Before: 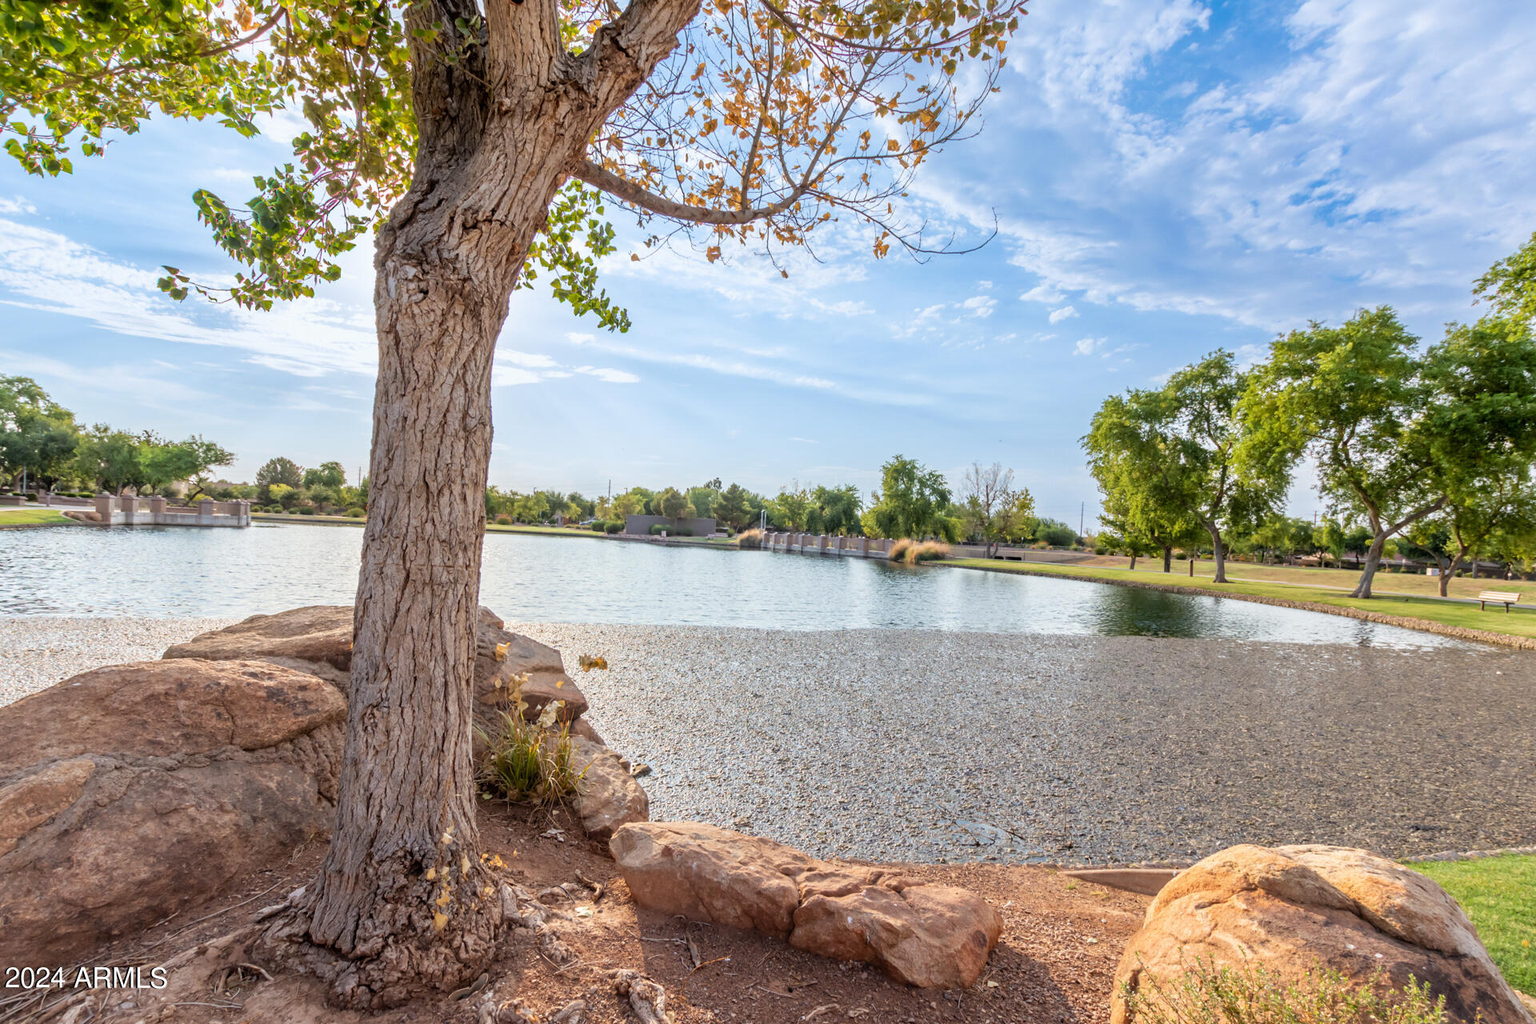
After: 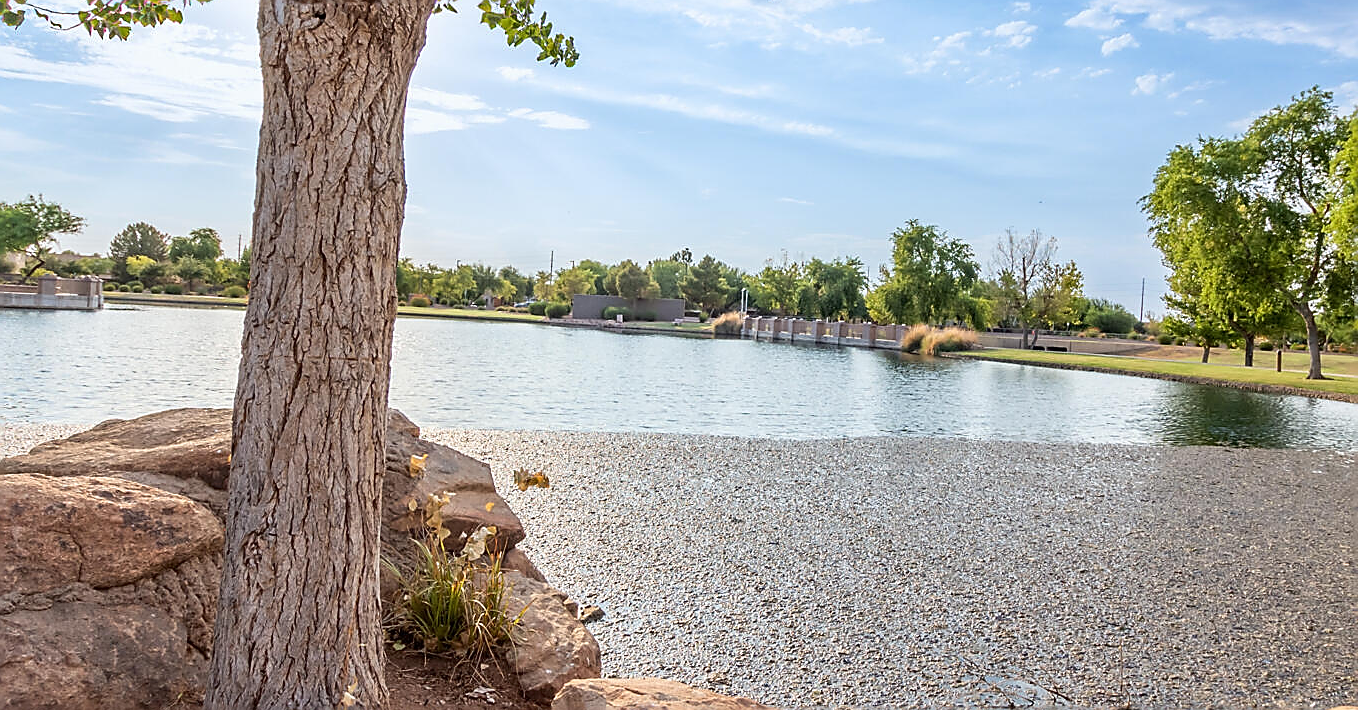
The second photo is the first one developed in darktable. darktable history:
sharpen: radius 1.392, amount 1.265, threshold 0.773
crop: left 10.958%, top 27.338%, right 18.292%, bottom 17.179%
contrast brightness saturation: contrast 0.073
